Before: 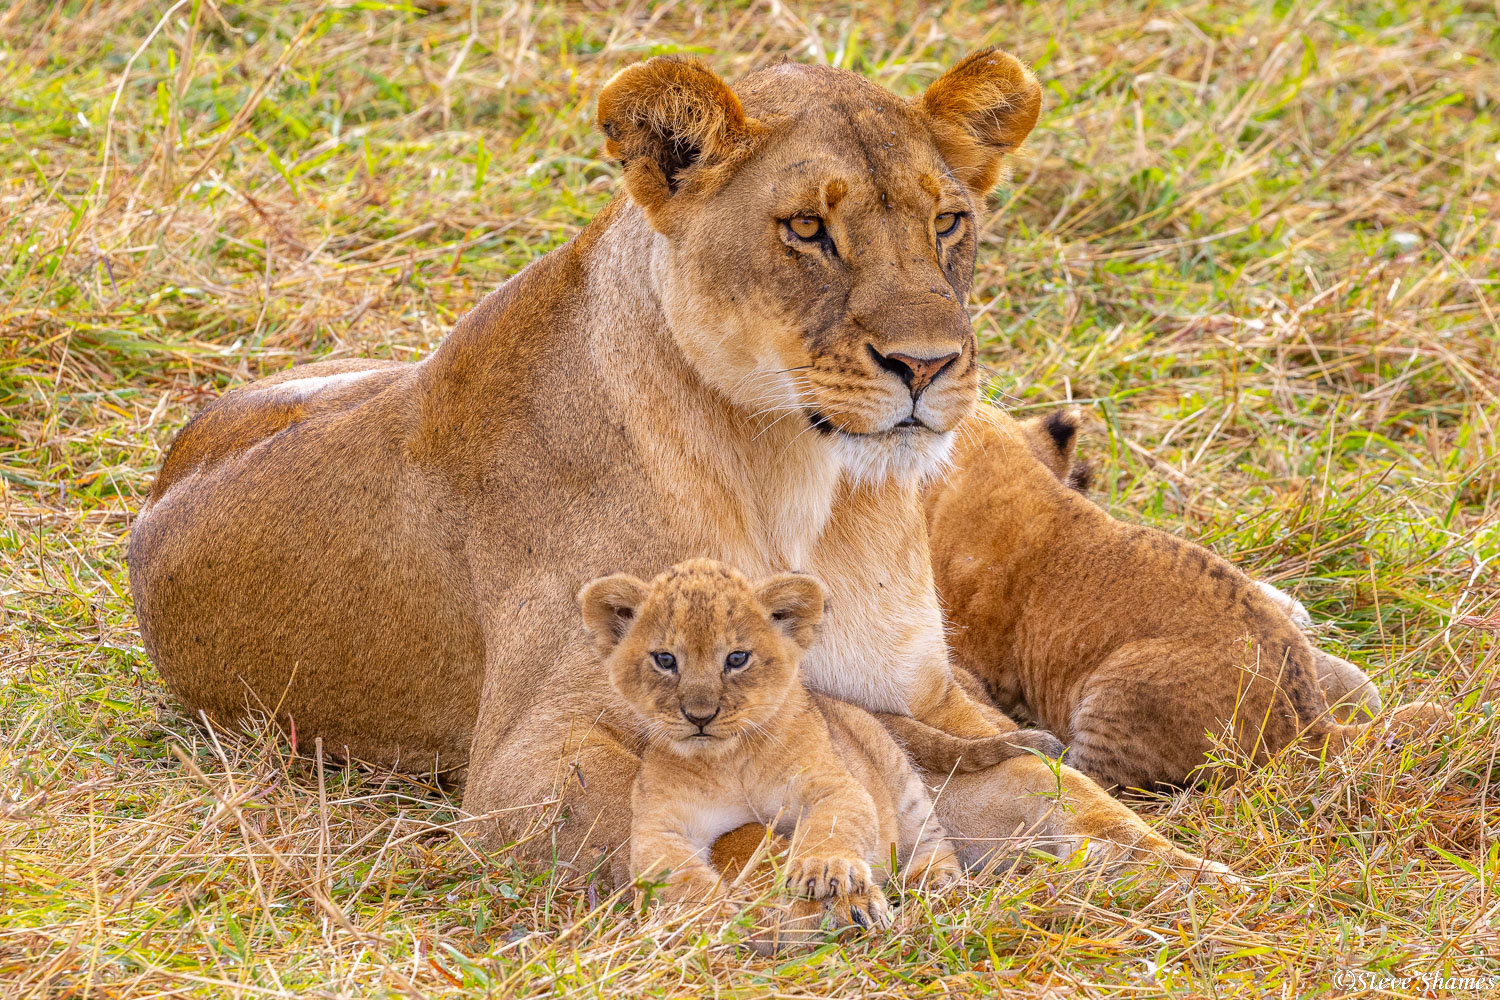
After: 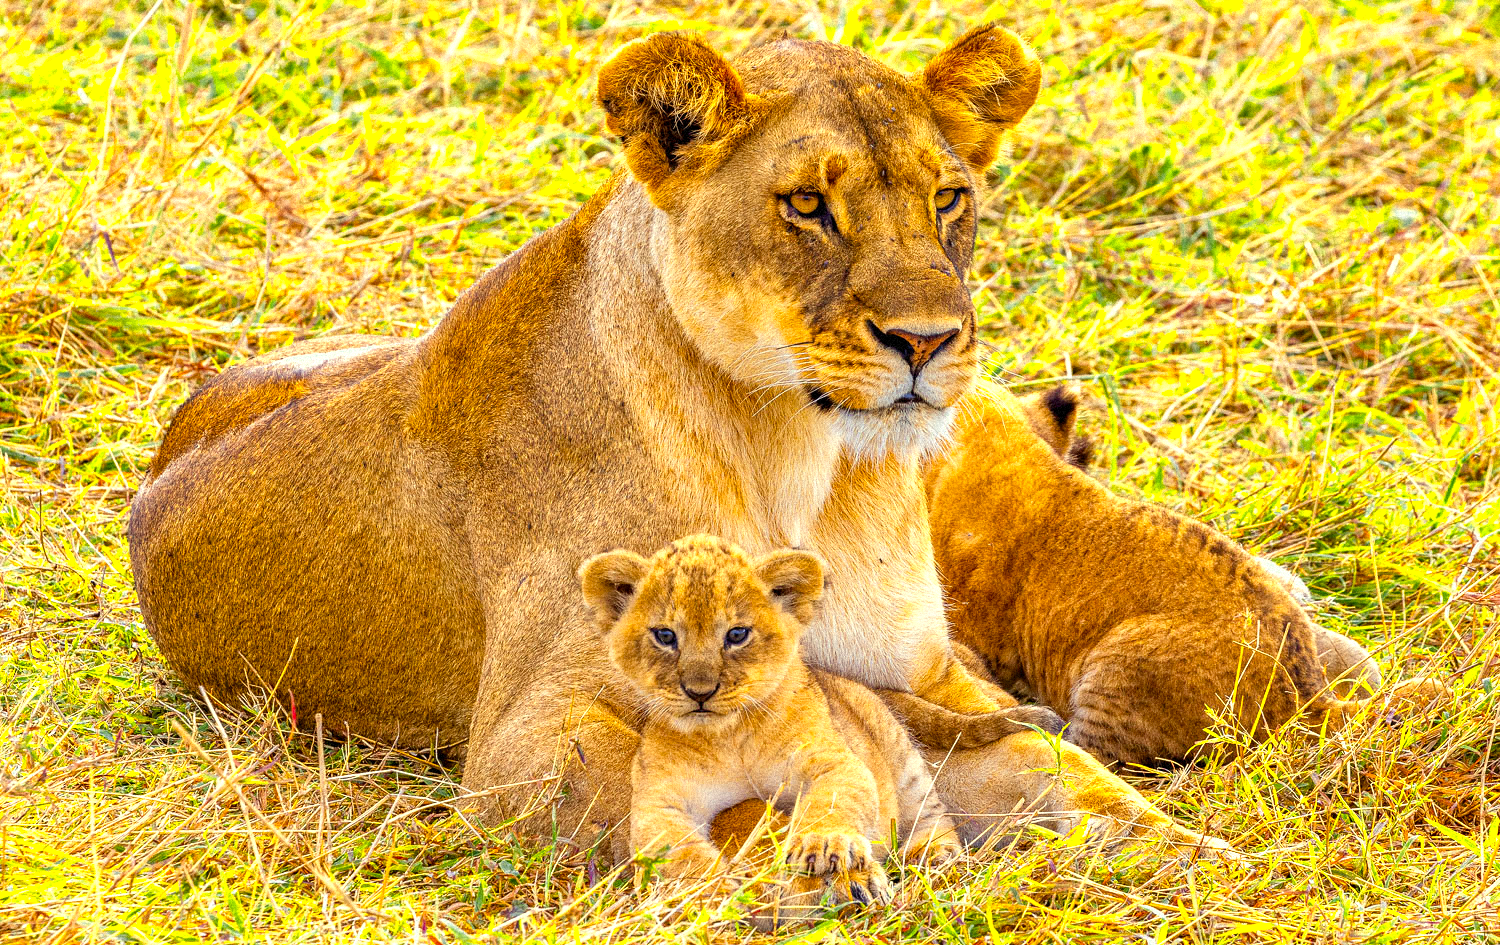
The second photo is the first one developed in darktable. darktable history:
color balance rgb: perceptual saturation grading › global saturation 25%, global vibrance 20%
crop and rotate: top 2.479%, bottom 3.018%
contrast equalizer: octaves 7, y [[0.6 ×6], [0.55 ×6], [0 ×6], [0 ×6], [0 ×6]], mix 0.29
grain: mid-tones bias 0%
color zones: curves: ch0 [(0.004, 0.305) (0.261, 0.623) (0.389, 0.399) (0.708, 0.571) (0.947, 0.34)]; ch1 [(0.025, 0.645) (0.229, 0.584) (0.326, 0.551) (0.484, 0.262) (0.757, 0.643)]
color correction: highlights a* -5.94, highlights b* 11.19
base curve: curves: ch0 [(0, 0) (0.297, 0.298) (1, 1)], preserve colors none
